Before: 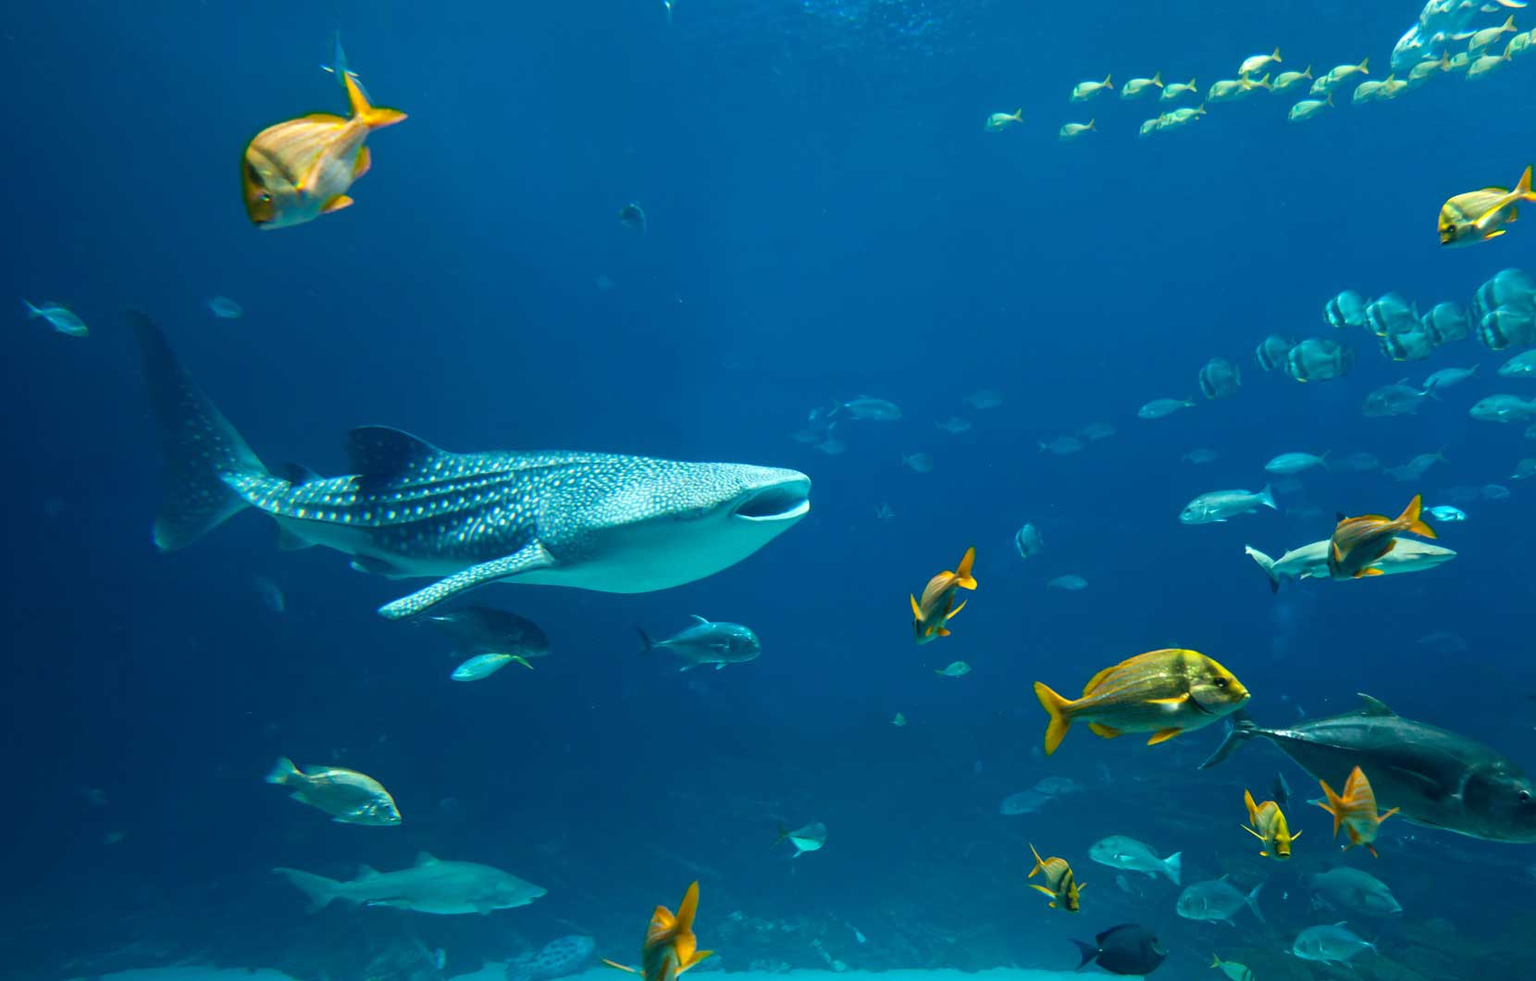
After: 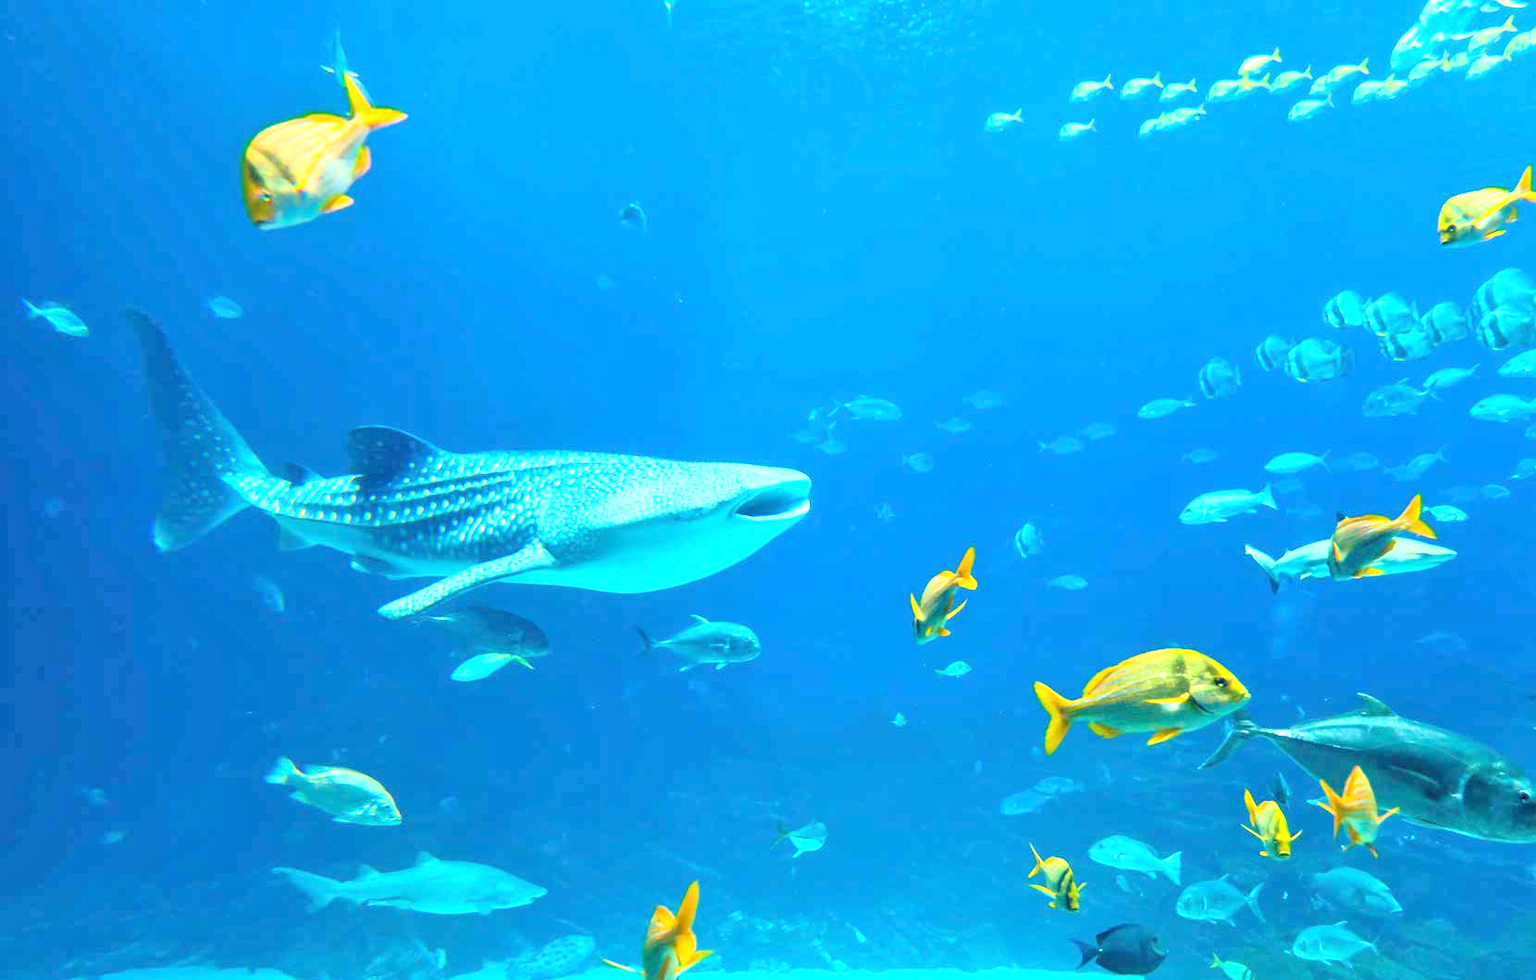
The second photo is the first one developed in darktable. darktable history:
tone equalizer: -7 EV 0.16 EV, -6 EV 0.592 EV, -5 EV 1.17 EV, -4 EV 1.36 EV, -3 EV 1.14 EV, -2 EV 0.6 EV, -1 EV 0.162 EV
base curve: curves: ch0 [(0, 0) (0.028, 0.03) (0.121, 0.232) (0.46, 0.748) (0.859, 0.968) (1, 1)]
exposure: black level correction 0, exposure 0.878 EV, compensate highlight preservation false
